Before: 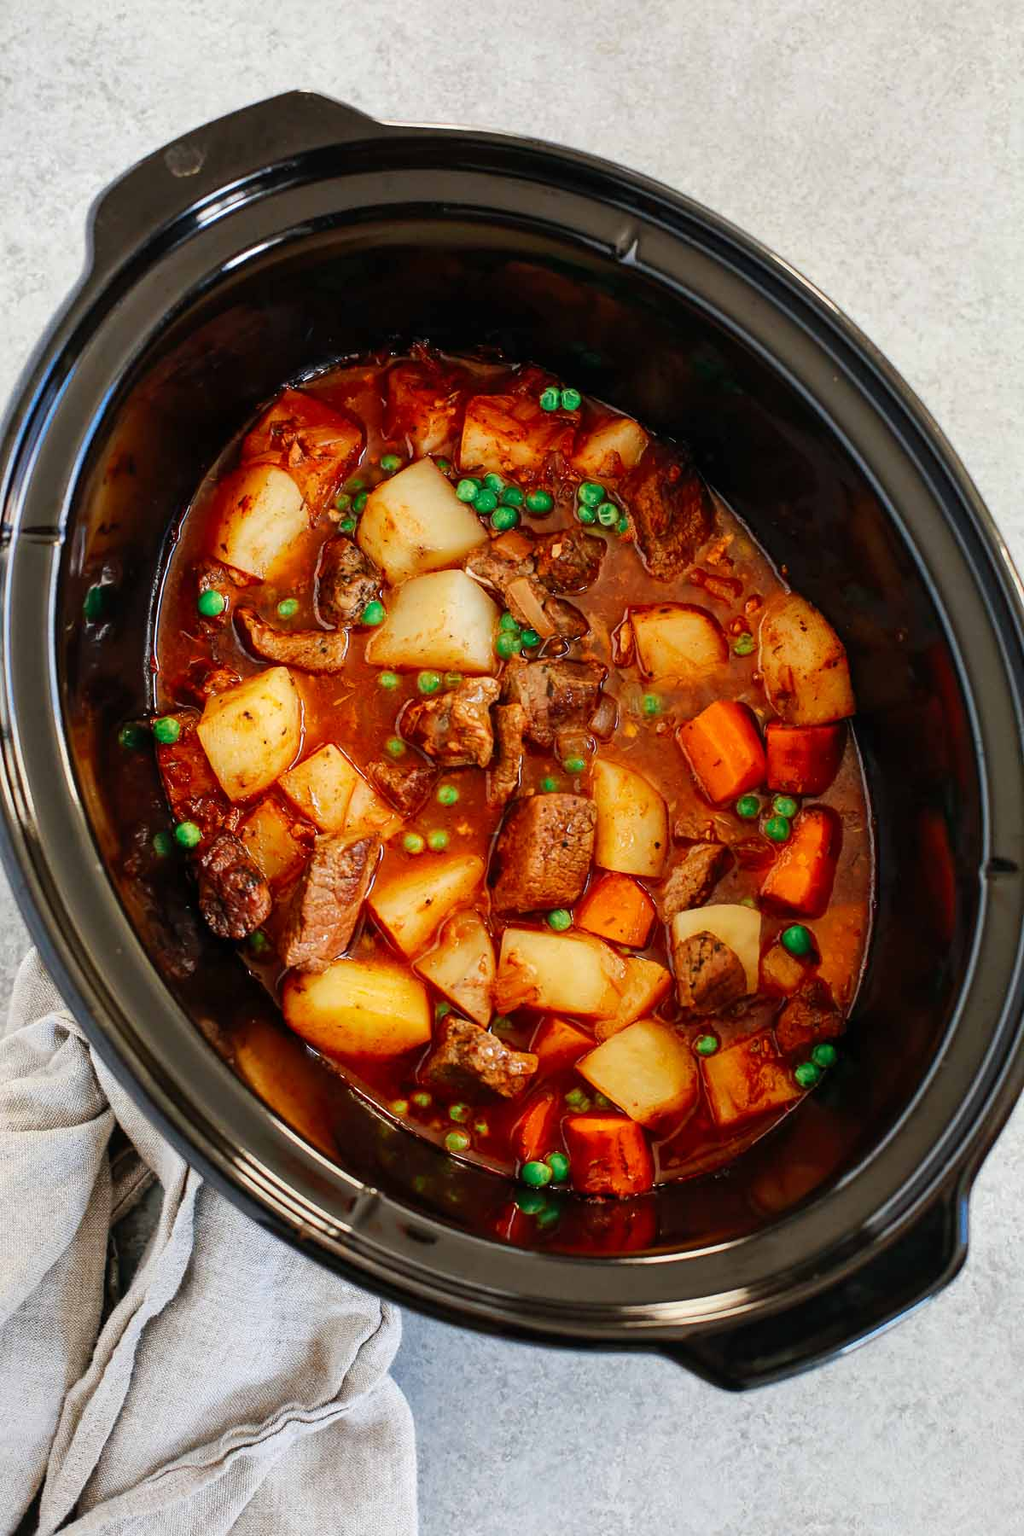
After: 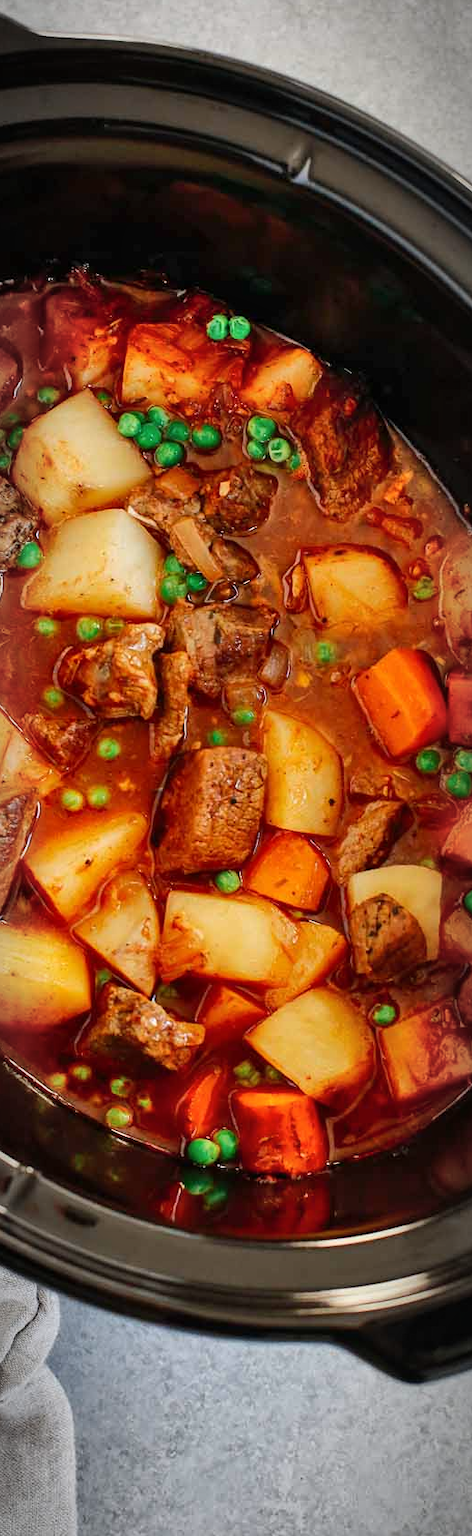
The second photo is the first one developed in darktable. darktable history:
shadows and highlights: radius 103.24, shadows 50.41, highlights -64.87, soften with gaussian
vignetting: automatic ratio true, unbound false
levels: white 99.89%
crop: left 33.829%, top 5.99%, right 22.83%
